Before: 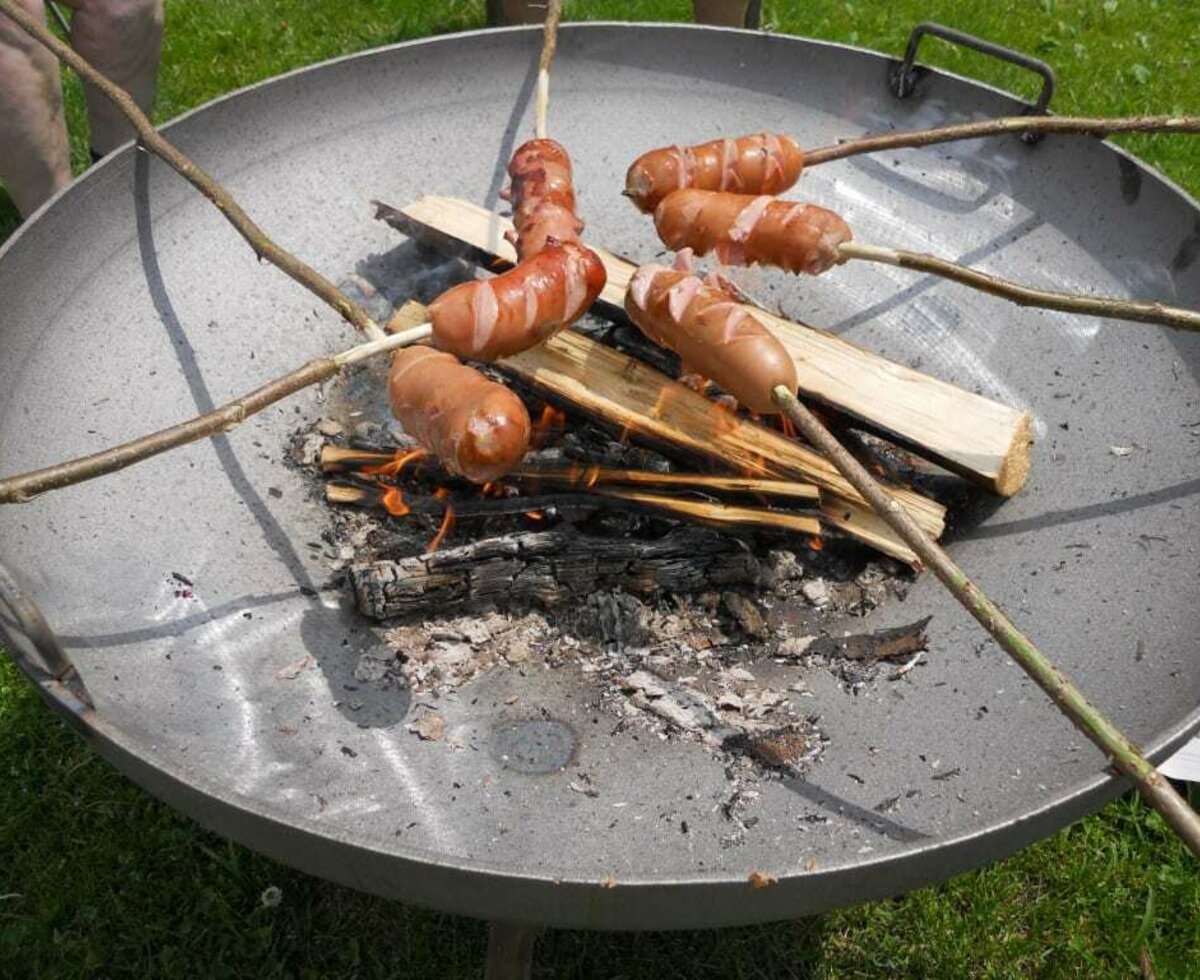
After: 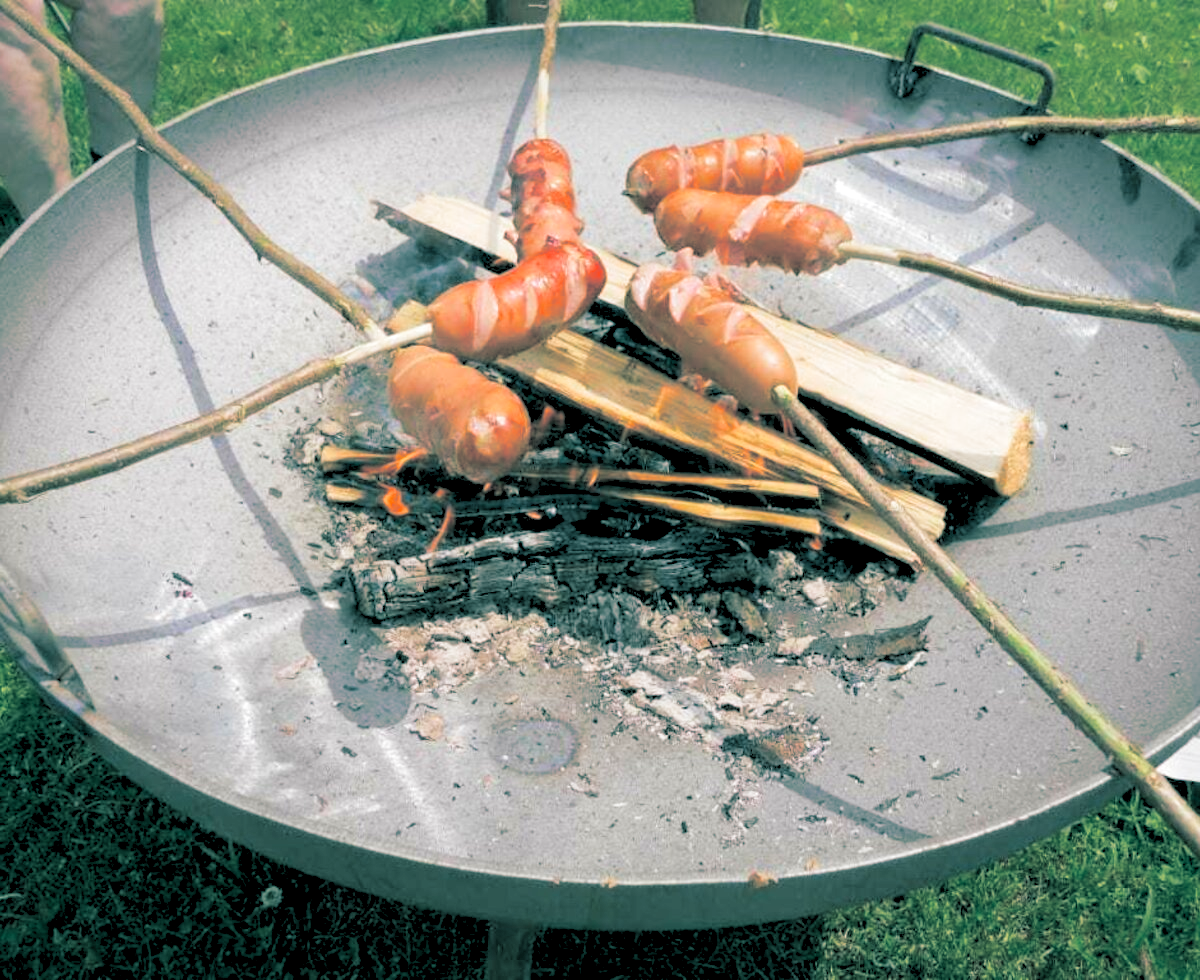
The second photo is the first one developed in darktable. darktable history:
exposure: compensate highlight preservation false
split-toning: shadows › hue 183.6°, shadows › saturation 0.52, highlights › hue 0°, highlights › saturation 0
levels: levels [0.072, 0.414, 0.976]
